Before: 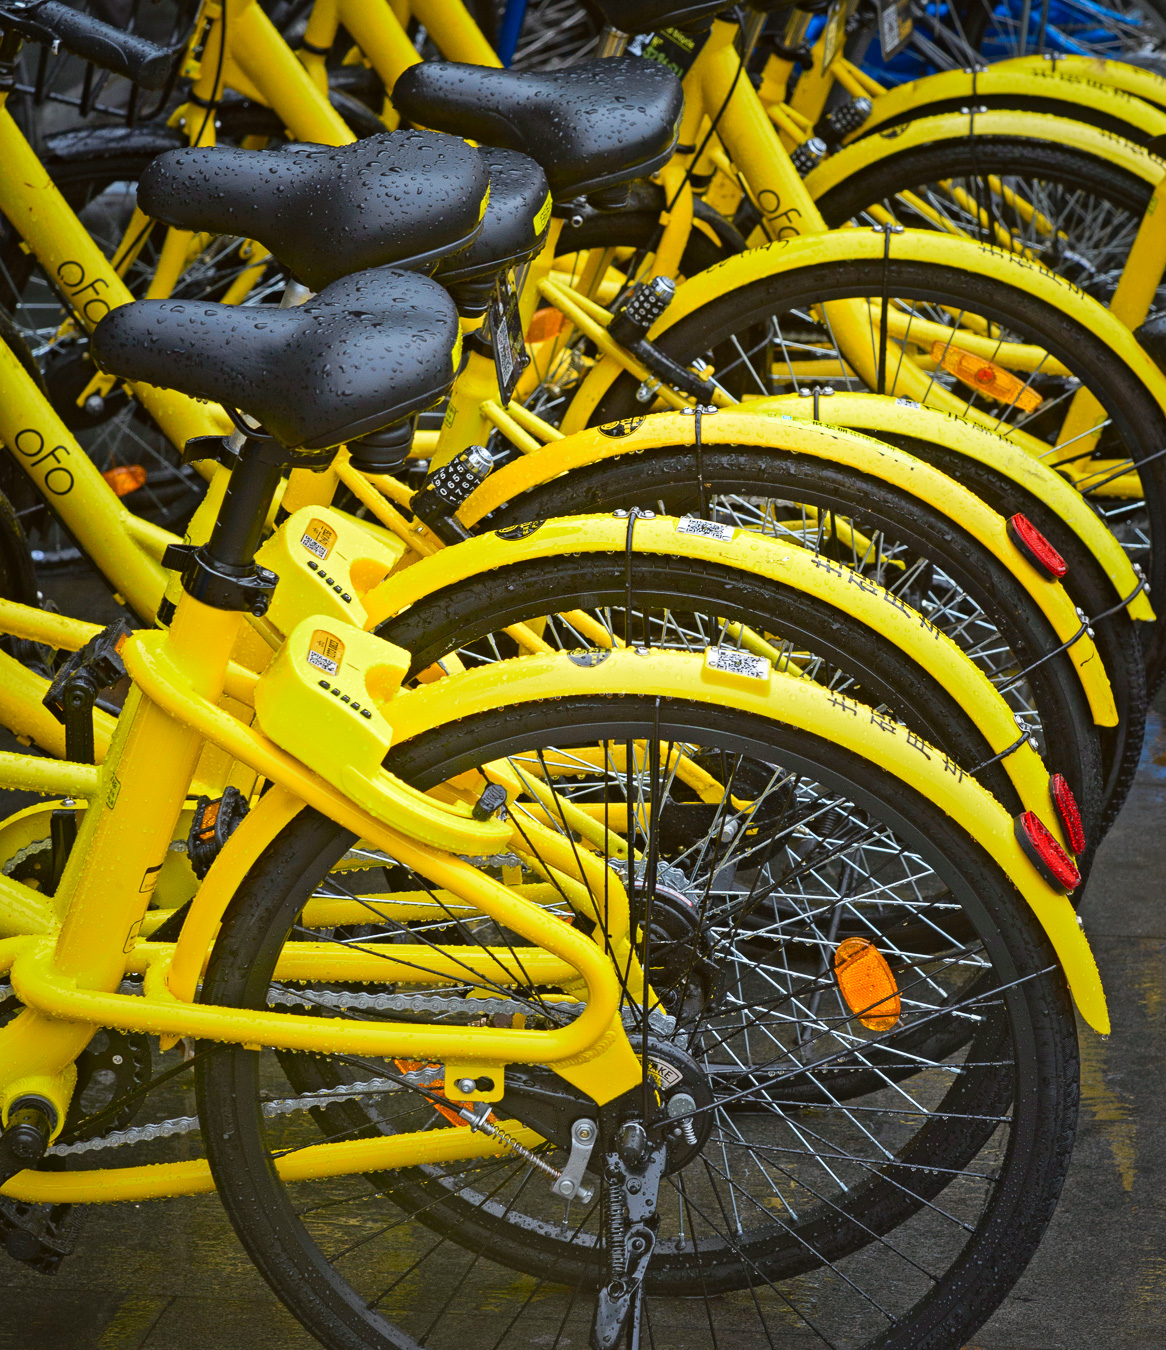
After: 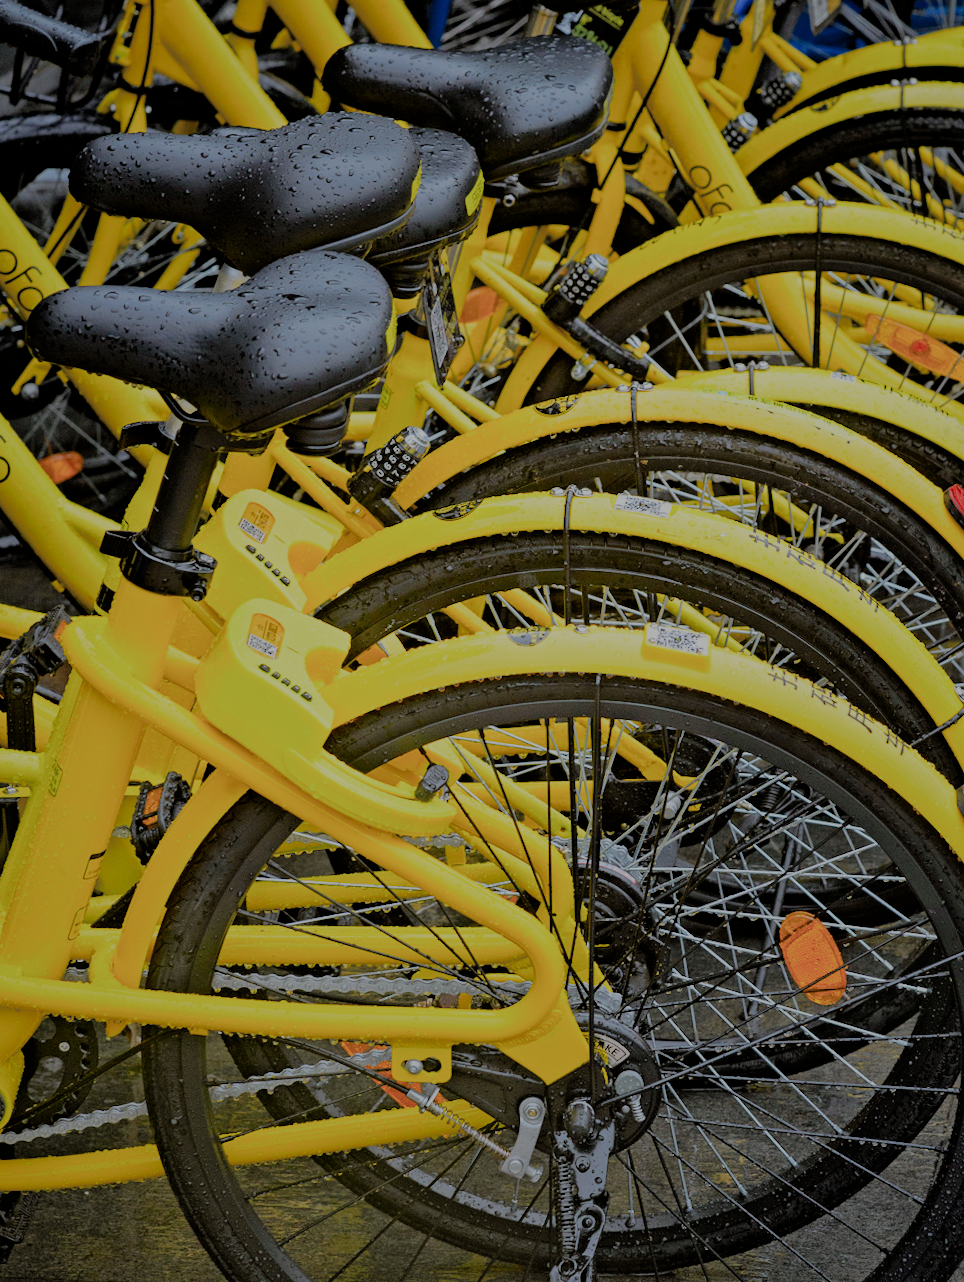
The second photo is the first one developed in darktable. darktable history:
filmic rgb: black relative exposure -4.42 EV, white relative exposure 6.58 EV, hardness 1.85, contrast 0.5
crop and rotate: angle 1°, left 4.281%, top 0.642%, right 11.383%, bottom 2.486%
